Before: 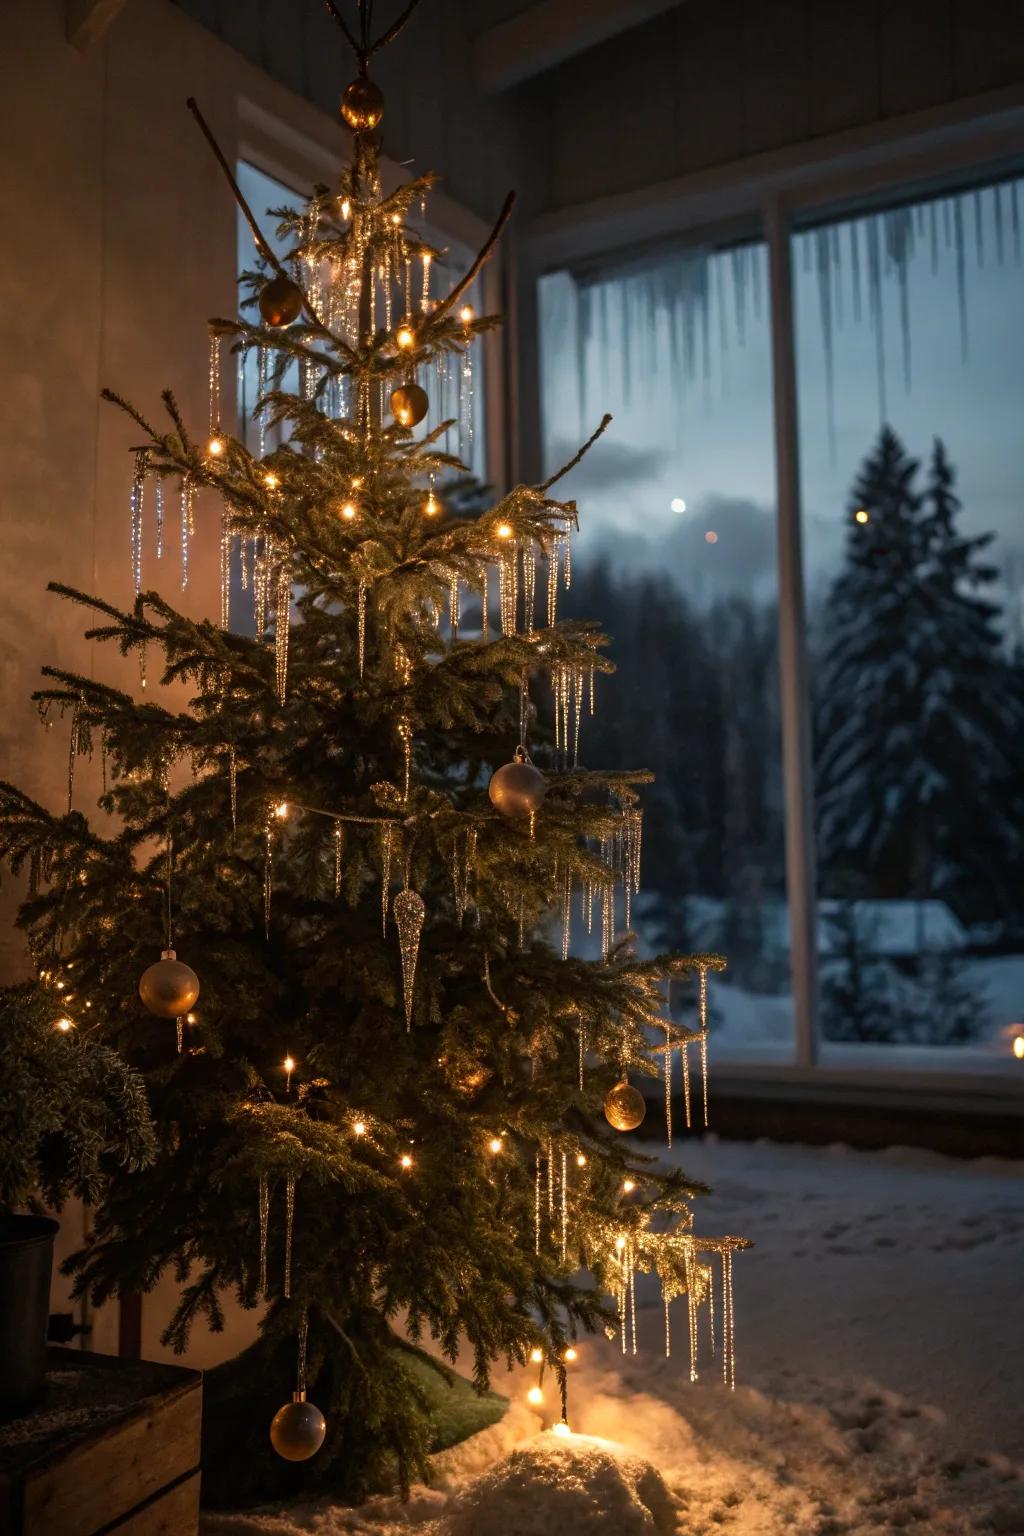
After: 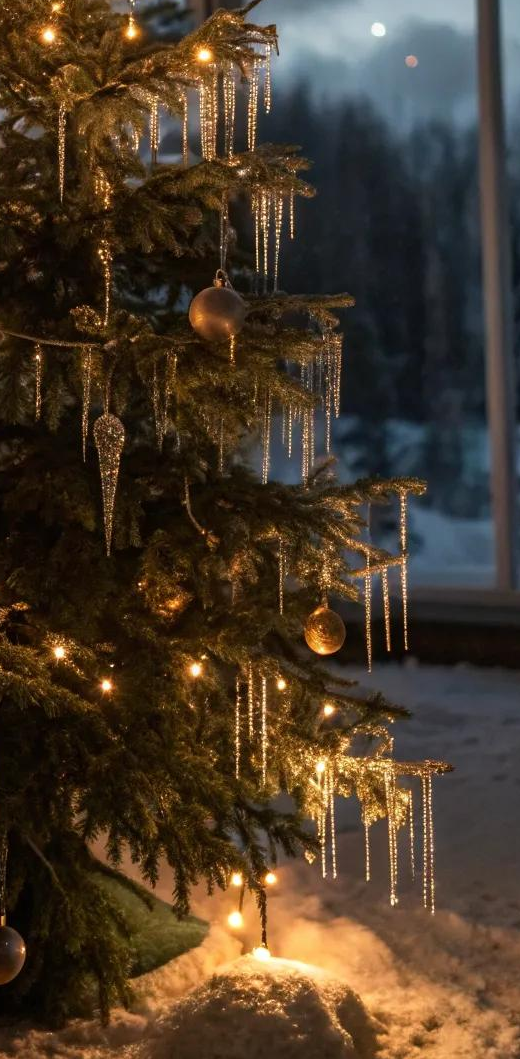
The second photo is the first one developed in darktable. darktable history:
crop and rotate: left 29.345%, top 31.019%, right 19.852%
